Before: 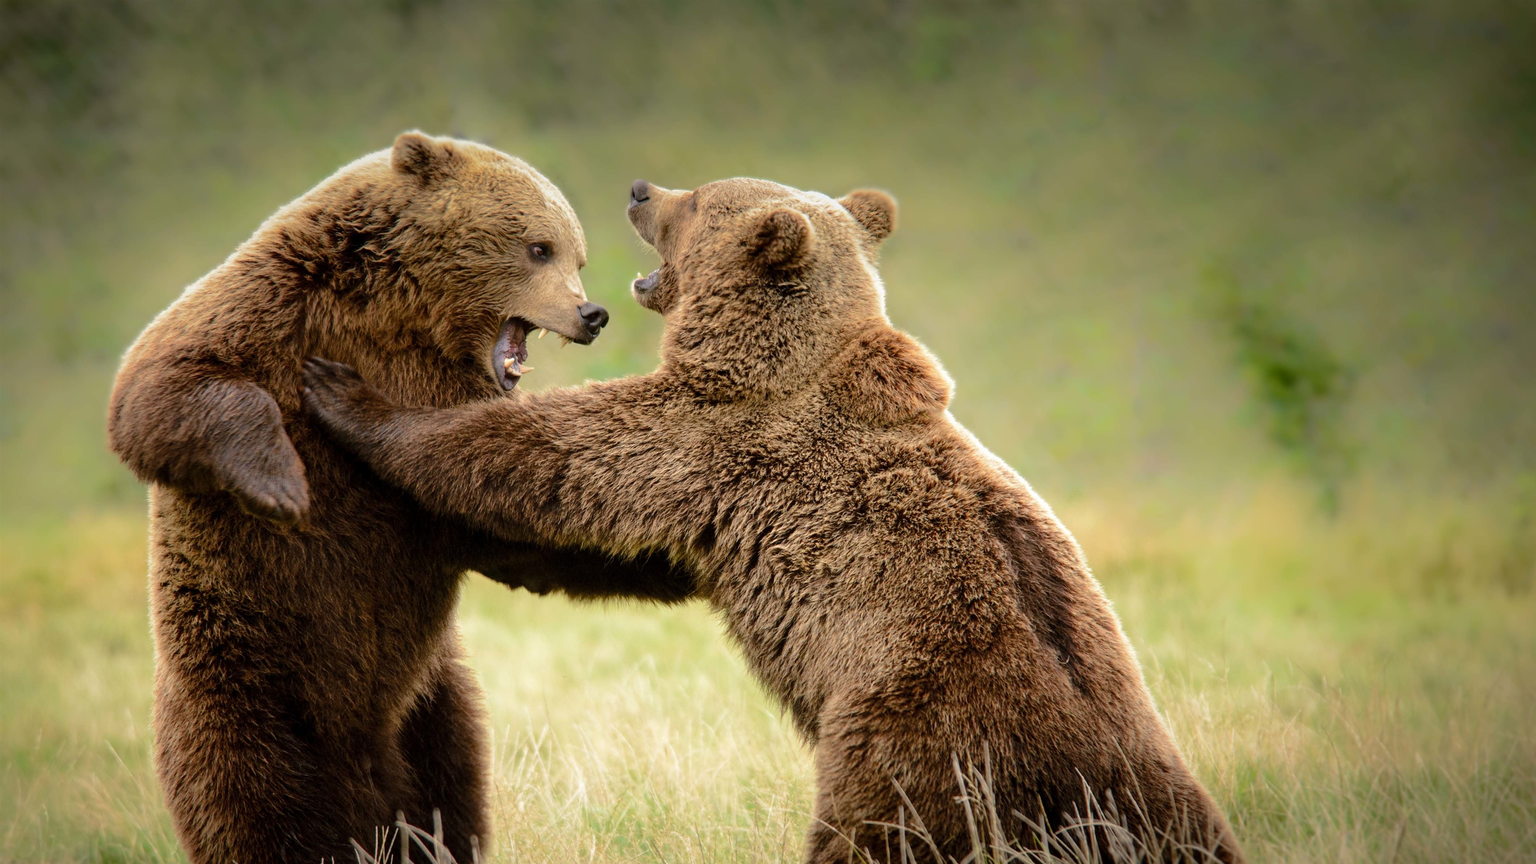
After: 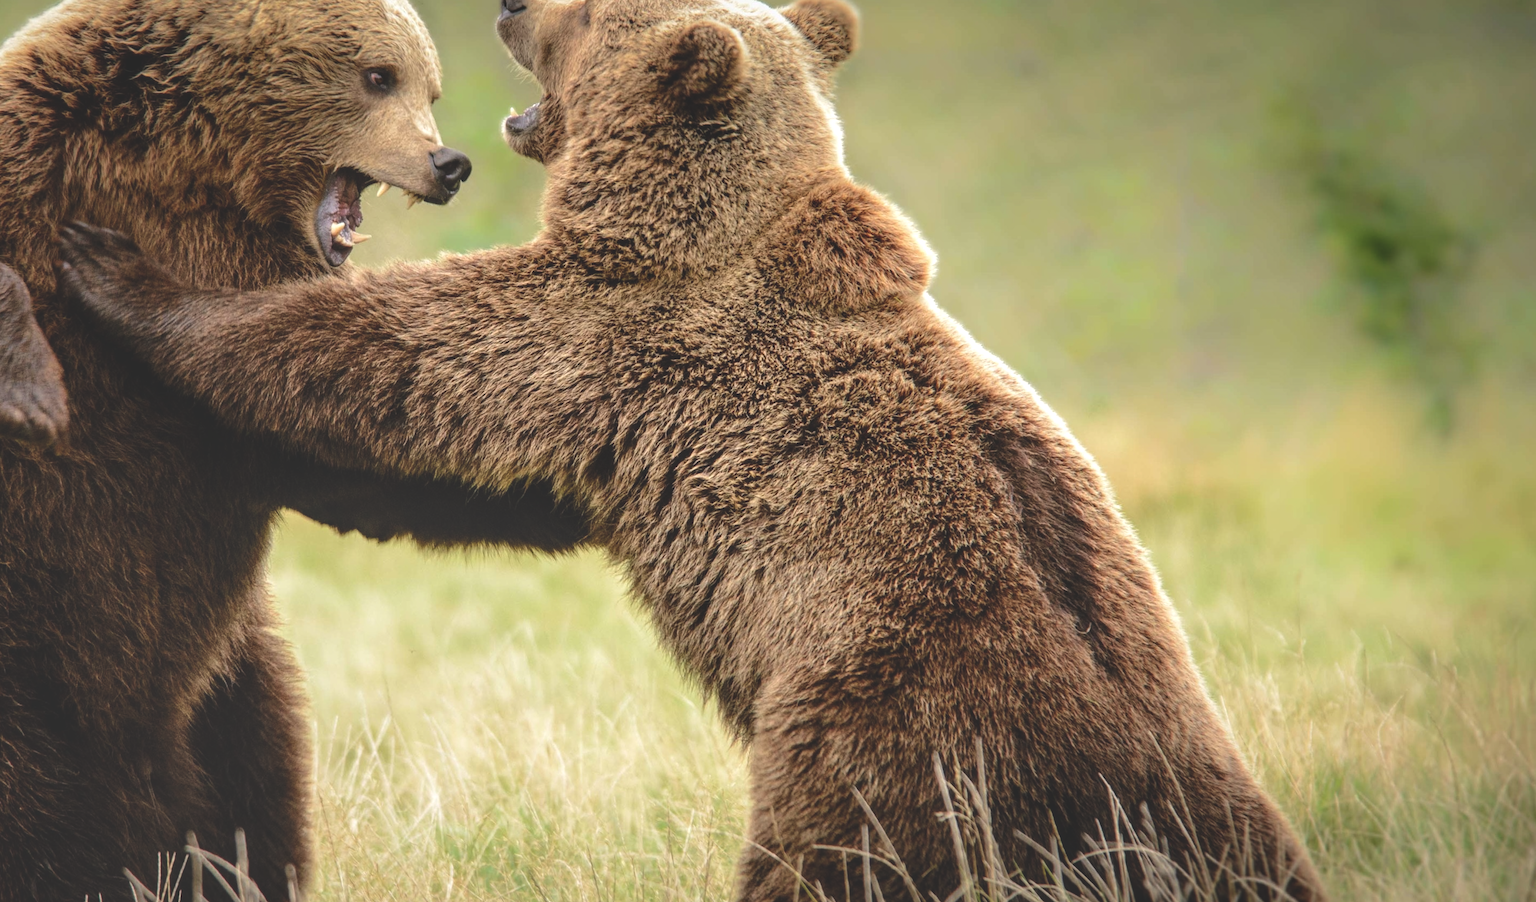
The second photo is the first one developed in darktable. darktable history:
exposure: black level correction -0.027, compensate exposure bias true, compensate highlight preservation false
local contrast: on, module defaults
crop: left 16.84%, top 22.359%, right 8.798%
